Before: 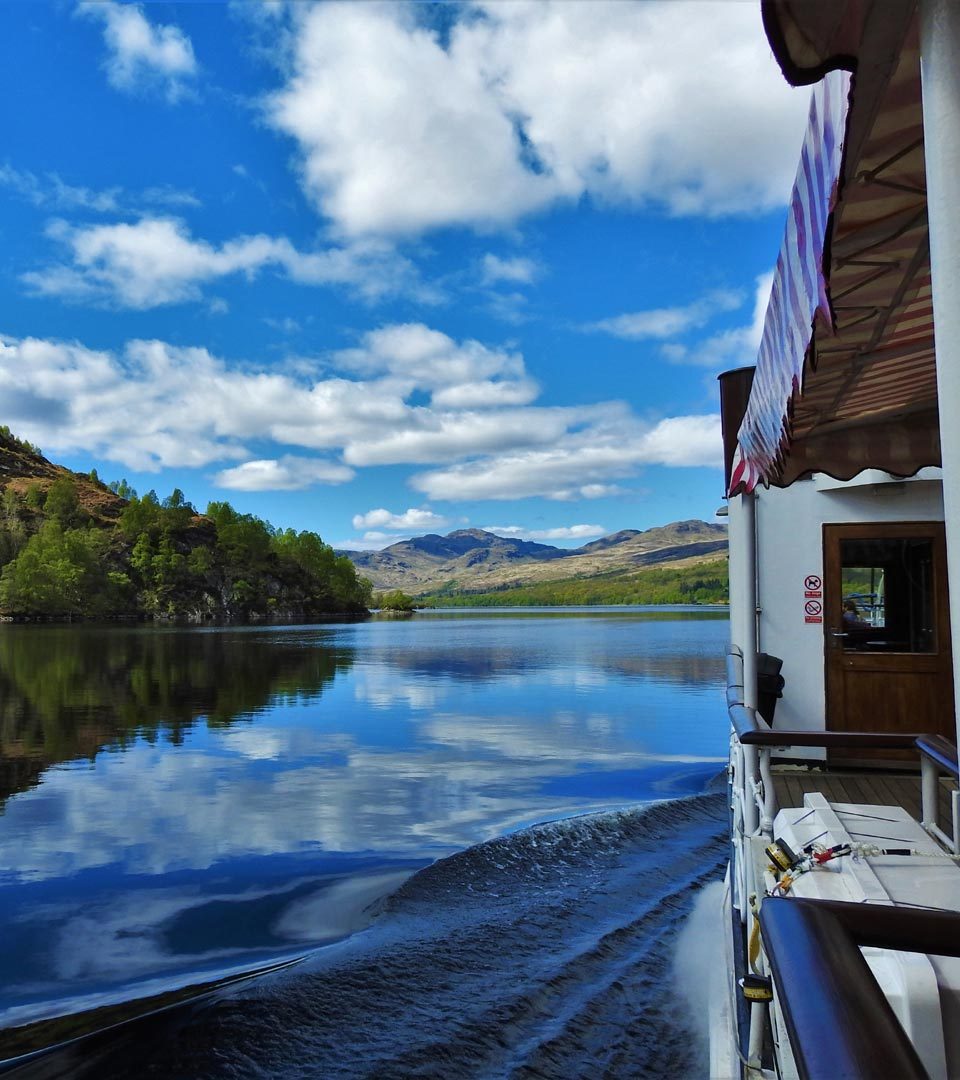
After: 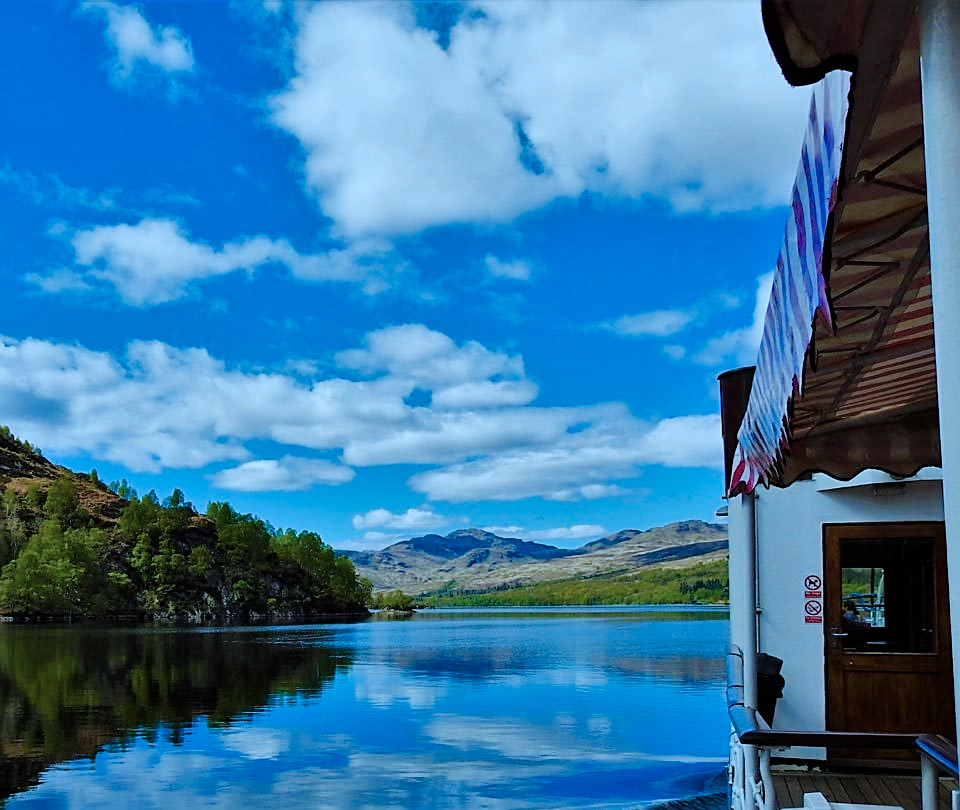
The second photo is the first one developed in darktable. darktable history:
crop: bottom 24.967%
filmic rgb: white relative exposure 3.8 EV, hardness 4.35
color correction: highlights a* -9.35, highlights b* -23.15
sharpen: on, module defaults
color balance rgb: perceptual saturation grading › global saturation 20%, perceptual saturation grading › highlights -25%, perceptual saturation grading › shadows 50%
contrast brightness saturation: contrast 0.01, saturation -0.05
